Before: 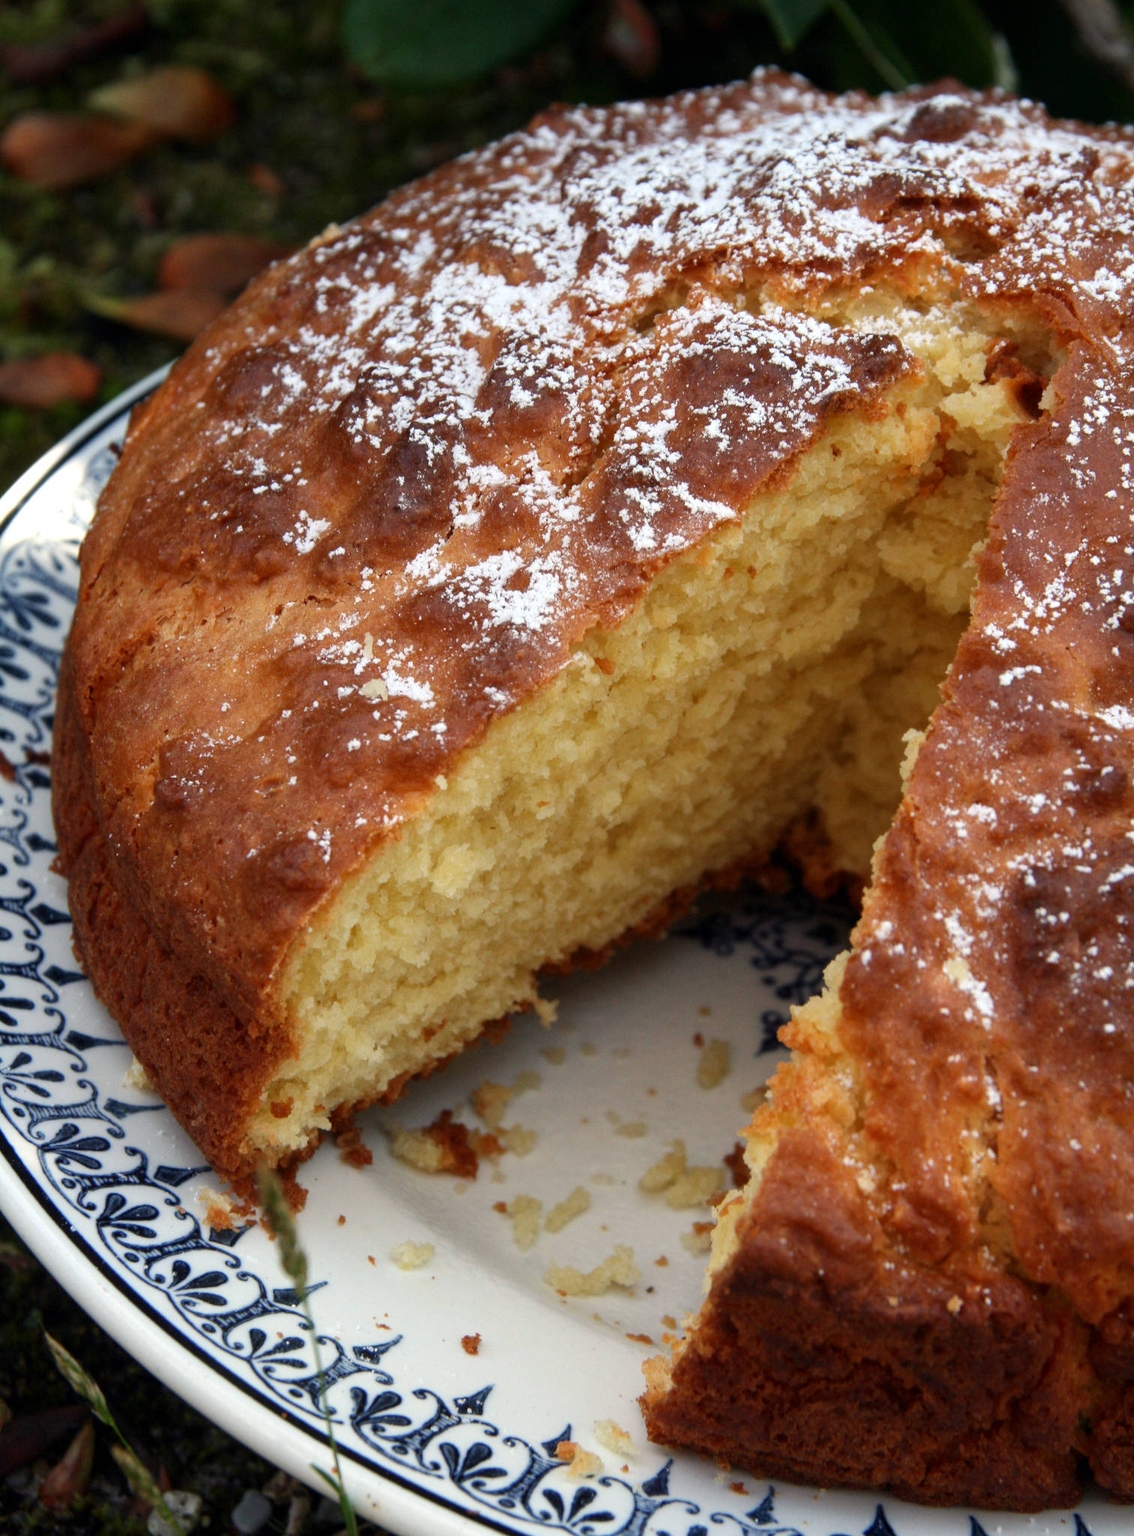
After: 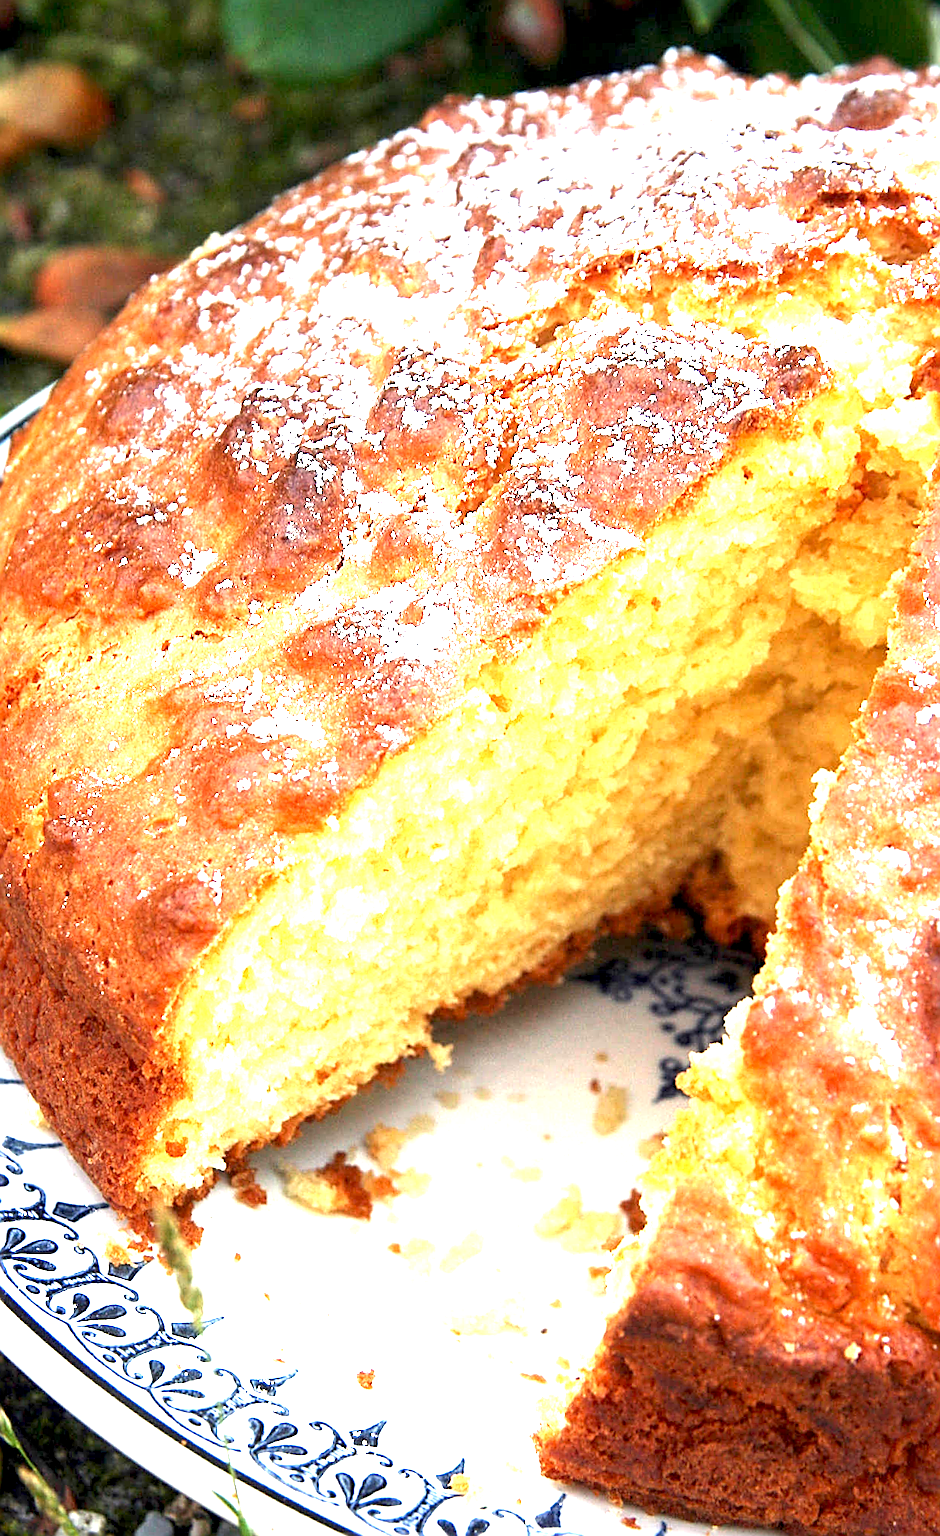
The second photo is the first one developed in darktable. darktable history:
exposure: black level correction 0.001, exposure 2.607 EV, compensate exposure bias true, compensate highlight preservation false
crop: left 7.598%, right 7.873%
sharpen: amount 1
rotate and perspective: rotation 0.074°, lens shift (vertical) 0.096, lens shift (horizontal) -0.041, crop left 0.043, crop right 0.952, crop top 0.024, crop bottom 0.979
